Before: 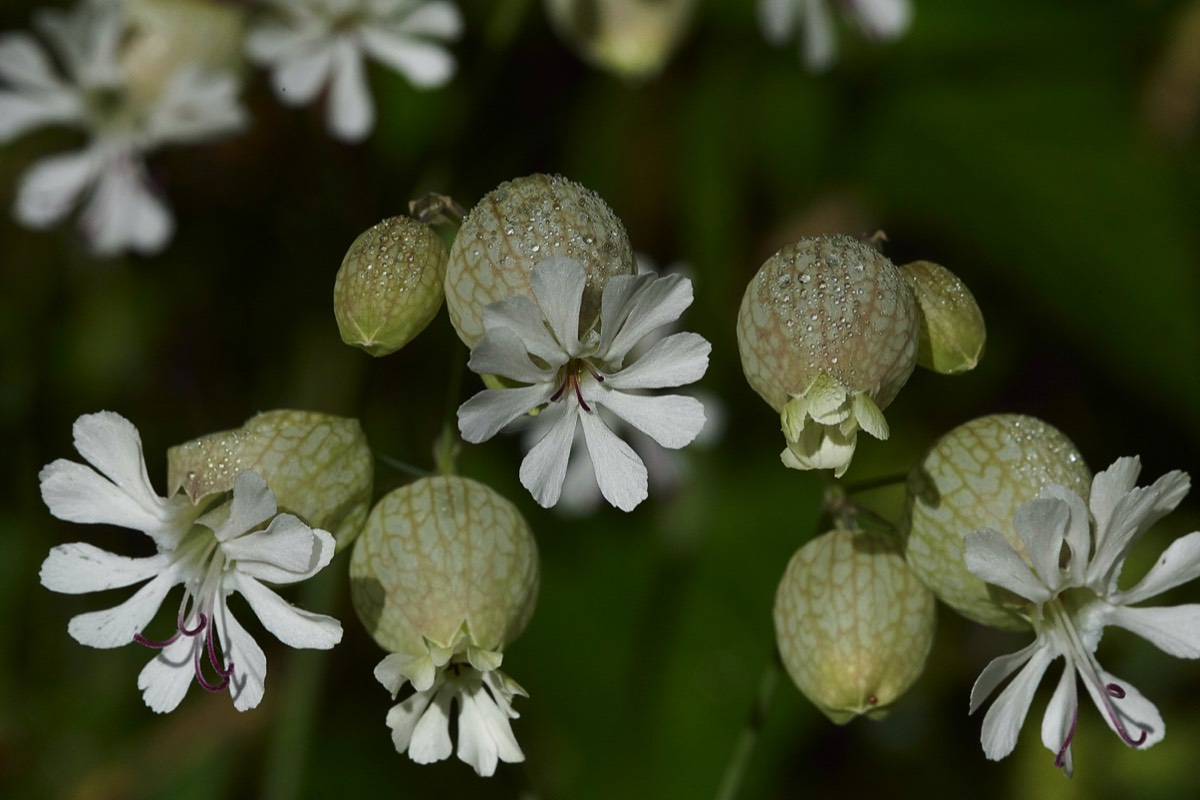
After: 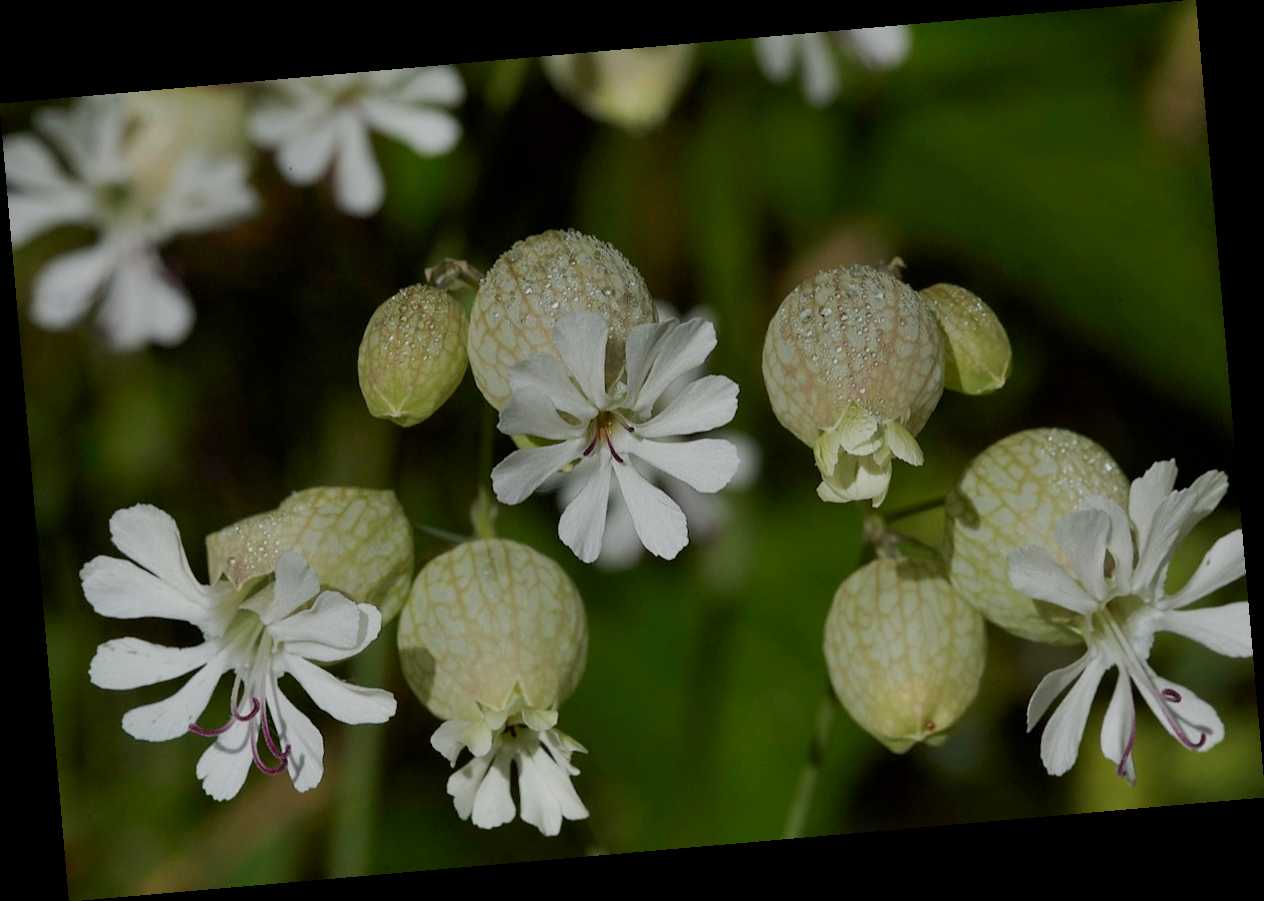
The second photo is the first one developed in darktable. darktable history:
filmic rgb: middle gray luminance 18.42%, black relative exposure -10.5 EV, white relative exposure 3.4 EV, threshold 6 EV, target black luminance 0%, hardness 6.03, latitude 99%, contrast 0.847, shadows ↔ highlights balance 0.505%, add noise in highlights 0, preserve chrominance max RGB, color science v3 (2019), use custom middle-gray values true, iterations of high-quality reconstruction 0, contrast in highlights soft, enable highlight reconstruction true
rotate and perspective: rotation -4.98°, automatic cropping off
